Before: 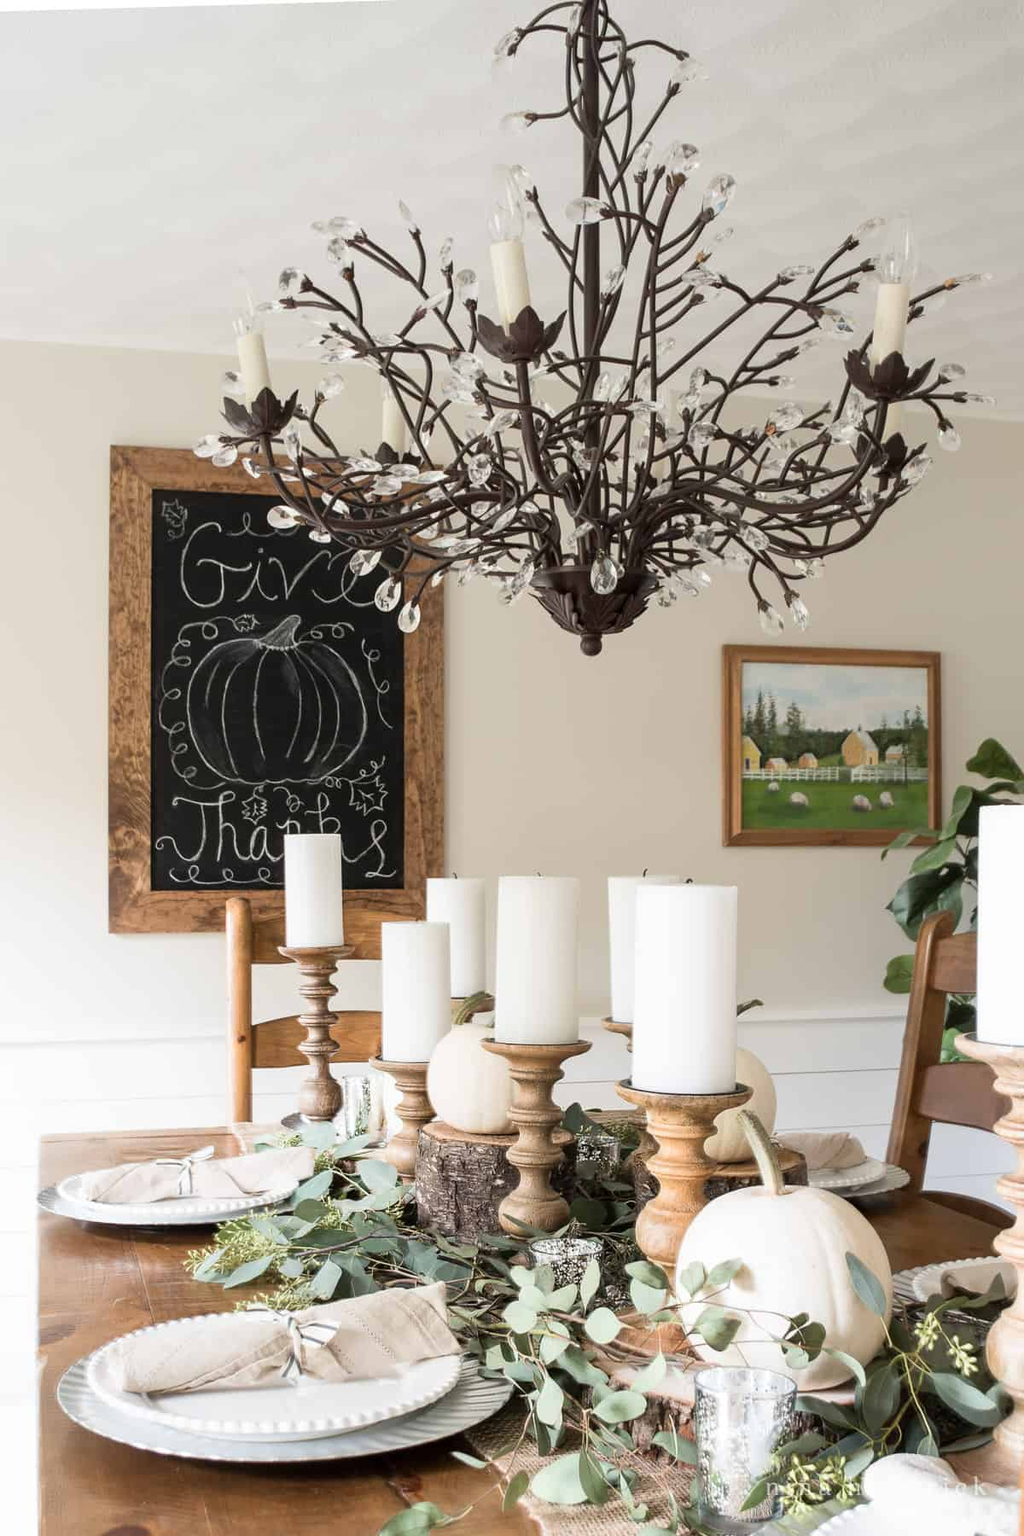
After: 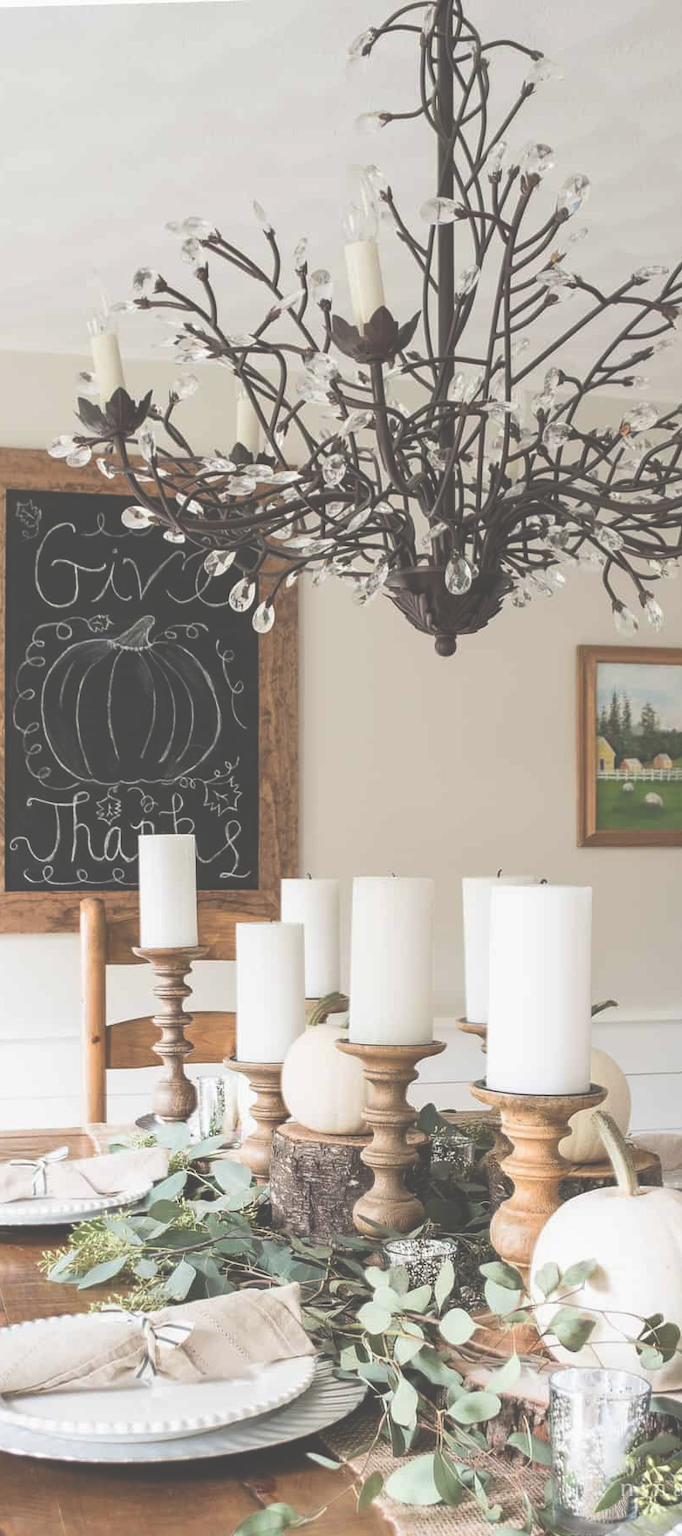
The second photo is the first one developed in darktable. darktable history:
crop and rotate: left 14.292%, right 19.041%
exposure: black level correction -0.062, exposure -0.05 EV, compensate highlight preservation false
